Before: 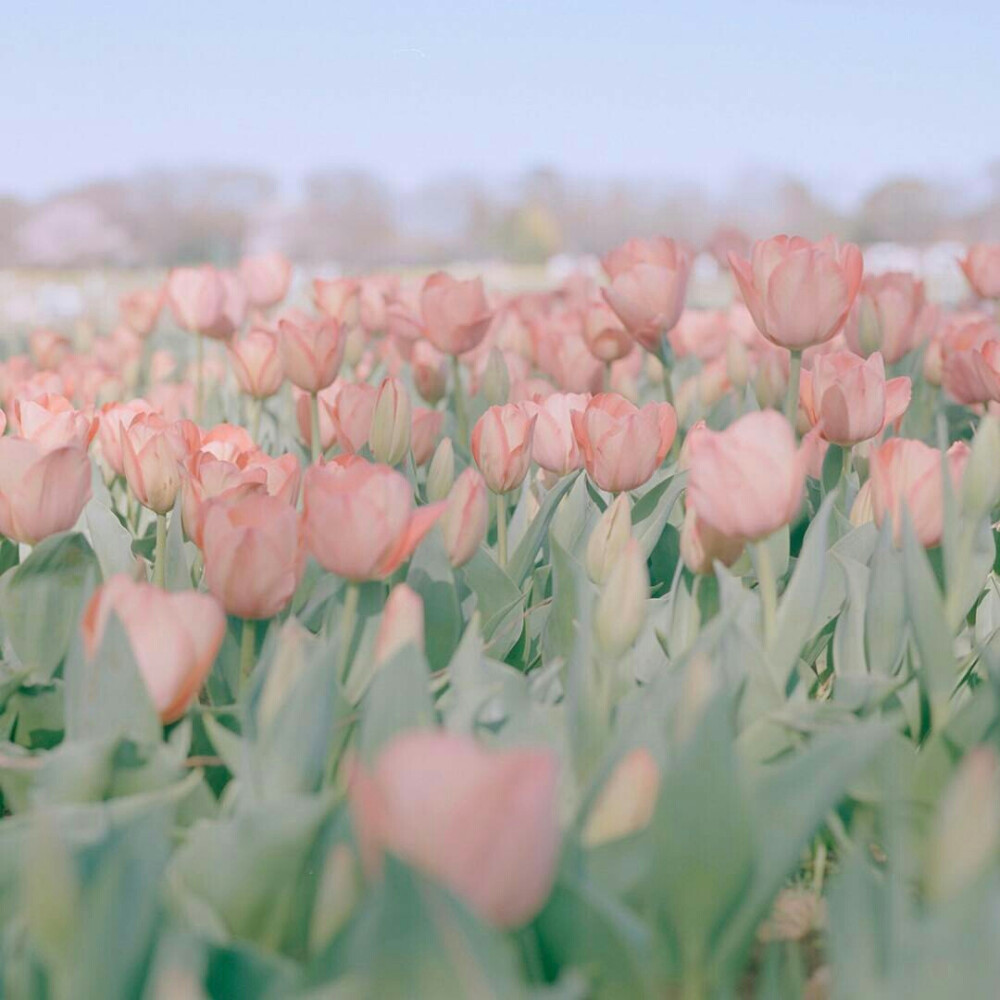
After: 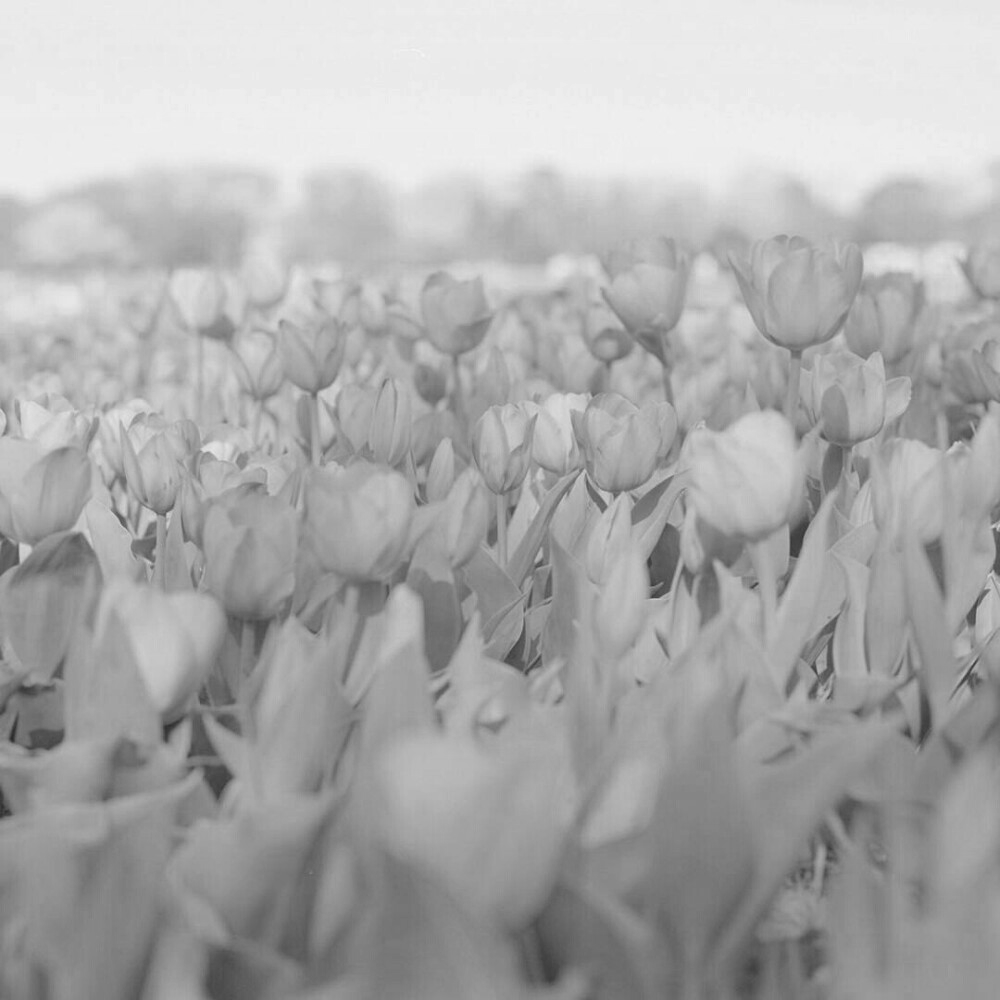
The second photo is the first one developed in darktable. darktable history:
color calibration: output gray [0.23, 0.37, 0.4, 0], illuminant custom, x 0.388, y 0.387, temperature 3800.89 K
